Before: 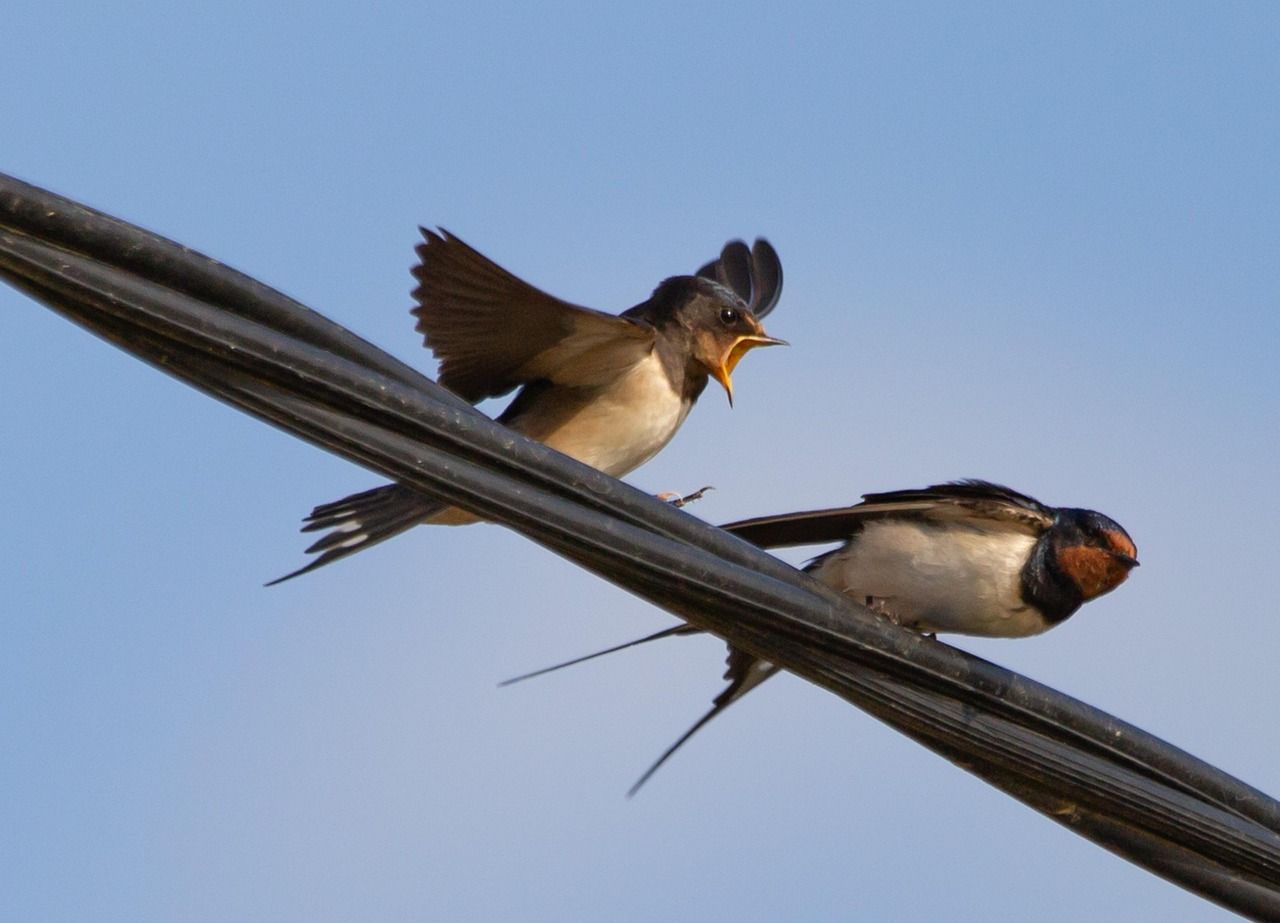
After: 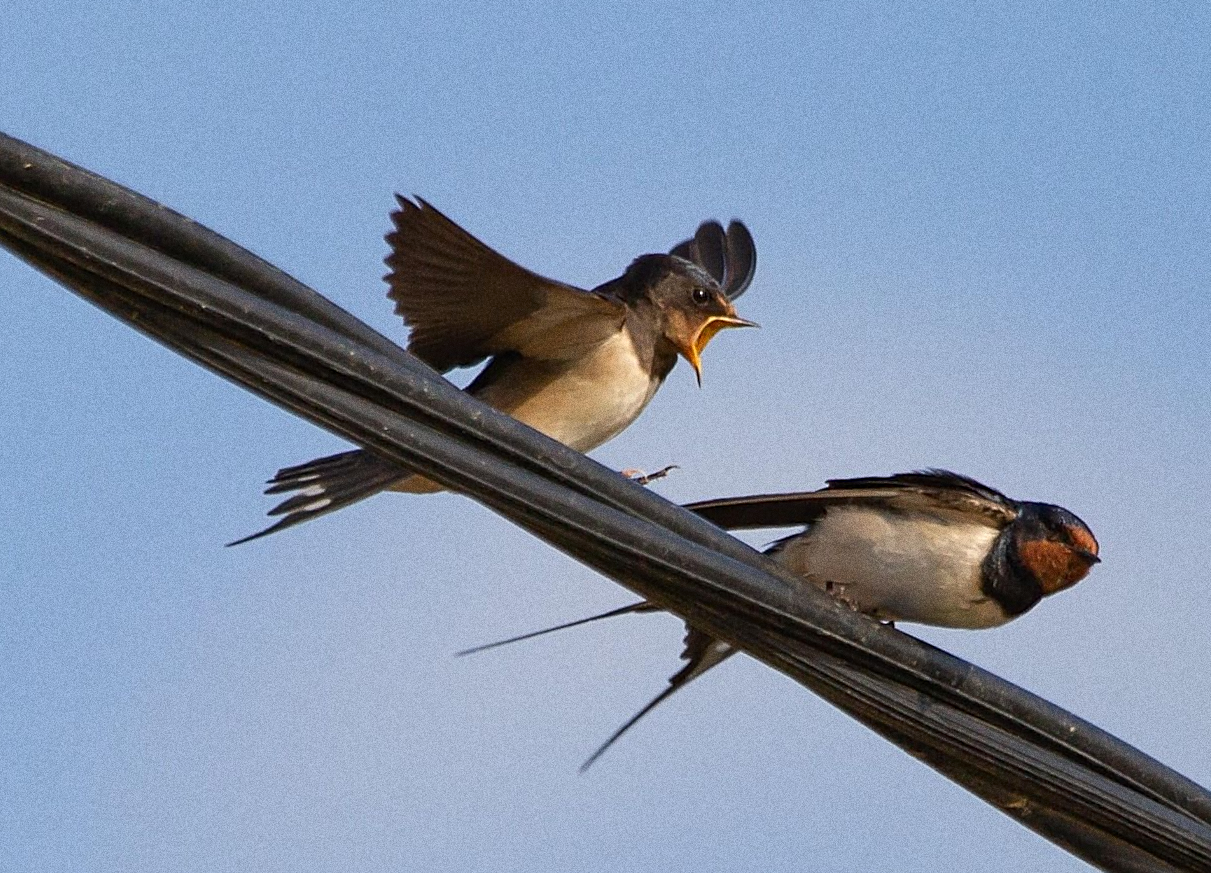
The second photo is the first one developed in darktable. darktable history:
grain: coarseness 0.09 ISO, strength 40%
sharpen: on, module defaults
exposure: compensate highlight preservation false
crop and rotate: angle -2.38°
